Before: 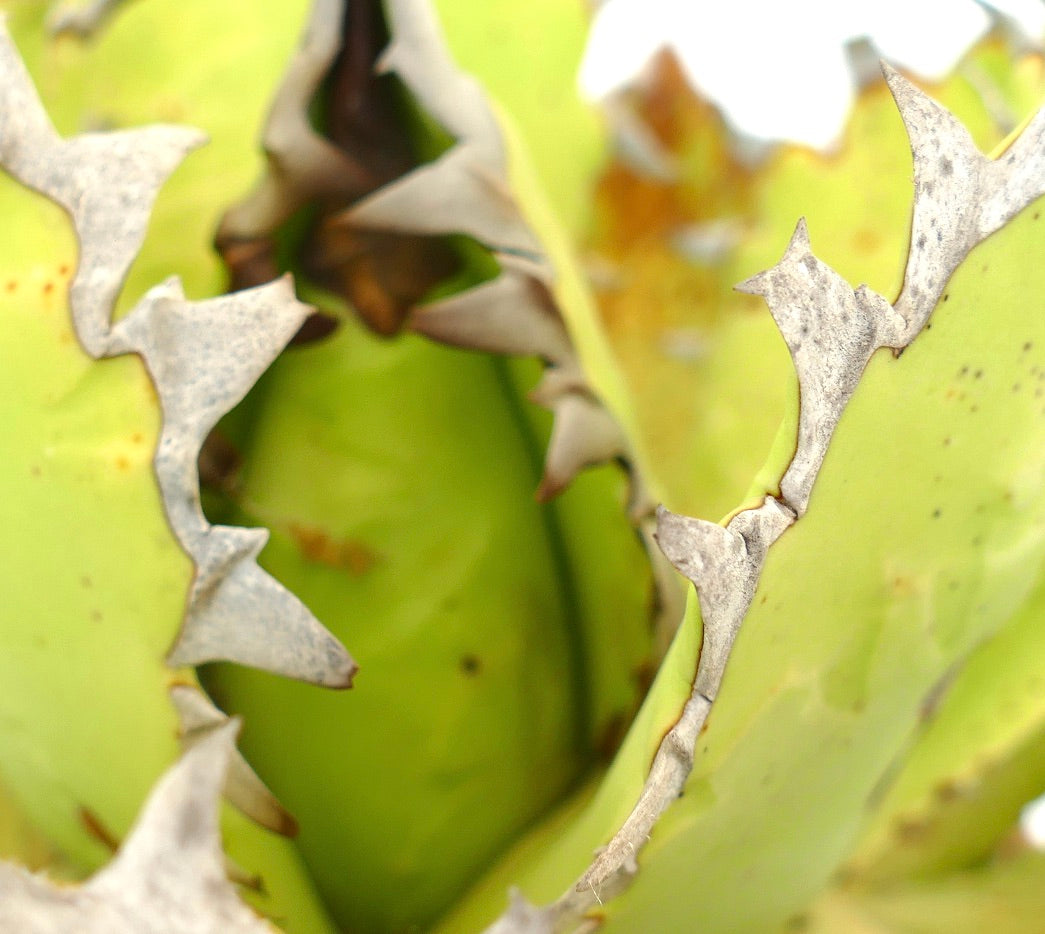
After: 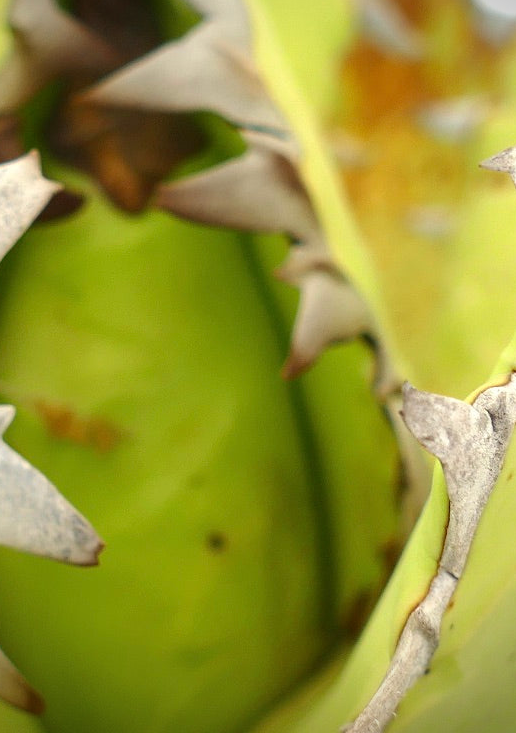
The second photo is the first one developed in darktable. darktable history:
crop and rotate: angle 0.02°, left 24.353%, top 13.219%, right 26.156%, bottom 8.224%
vignetting: fall-off start 97.23%, saturation -0.024, center (-0.033, -0.042), width/height ratio 1.179, unbound false
